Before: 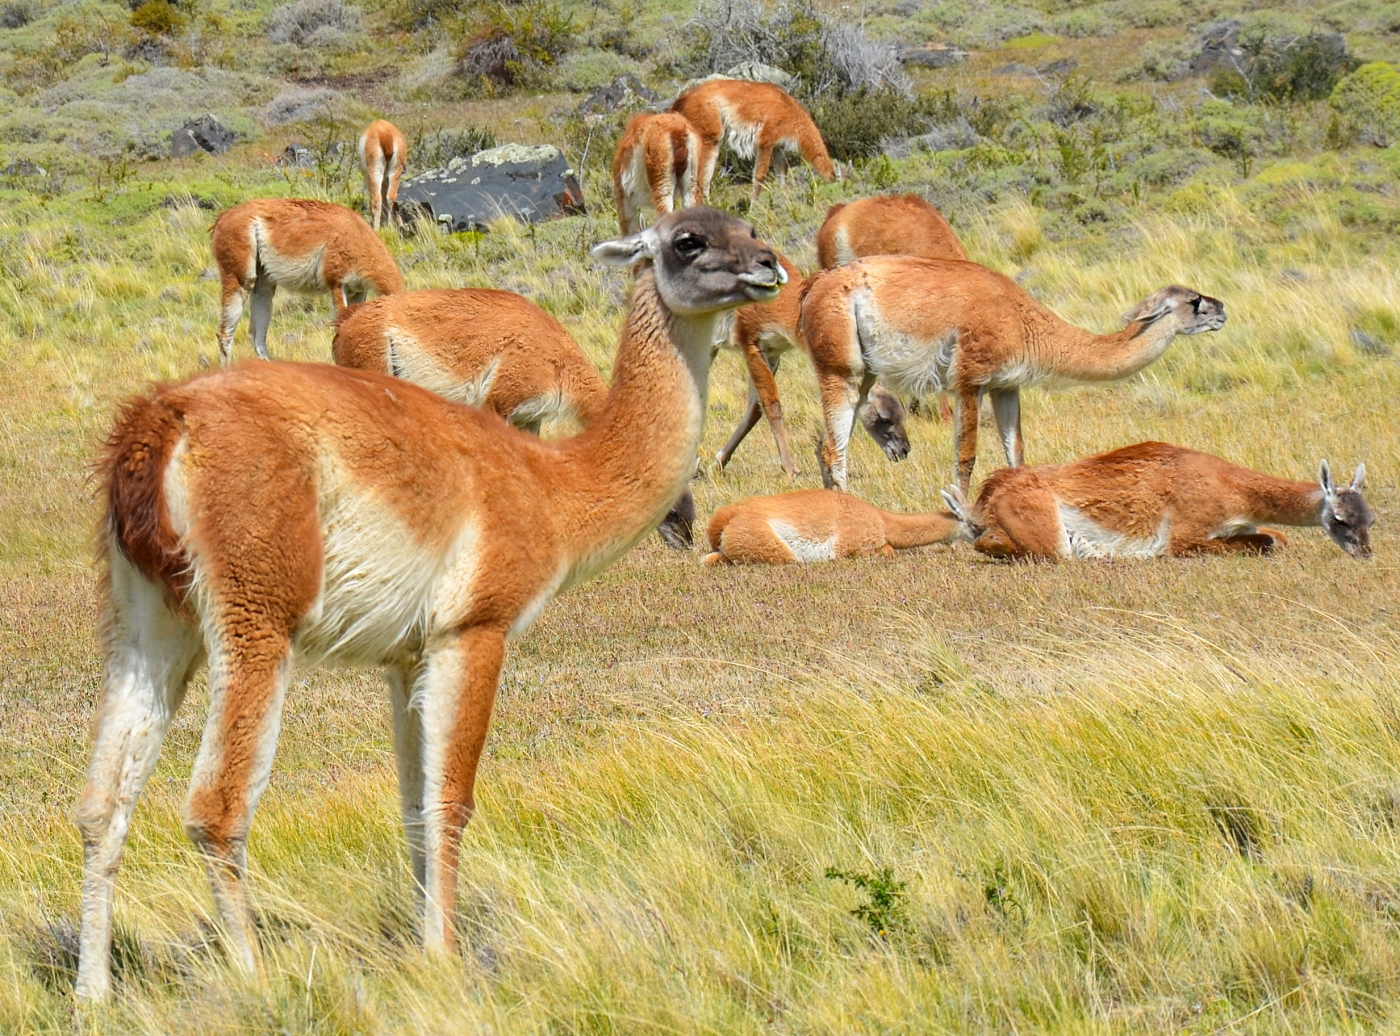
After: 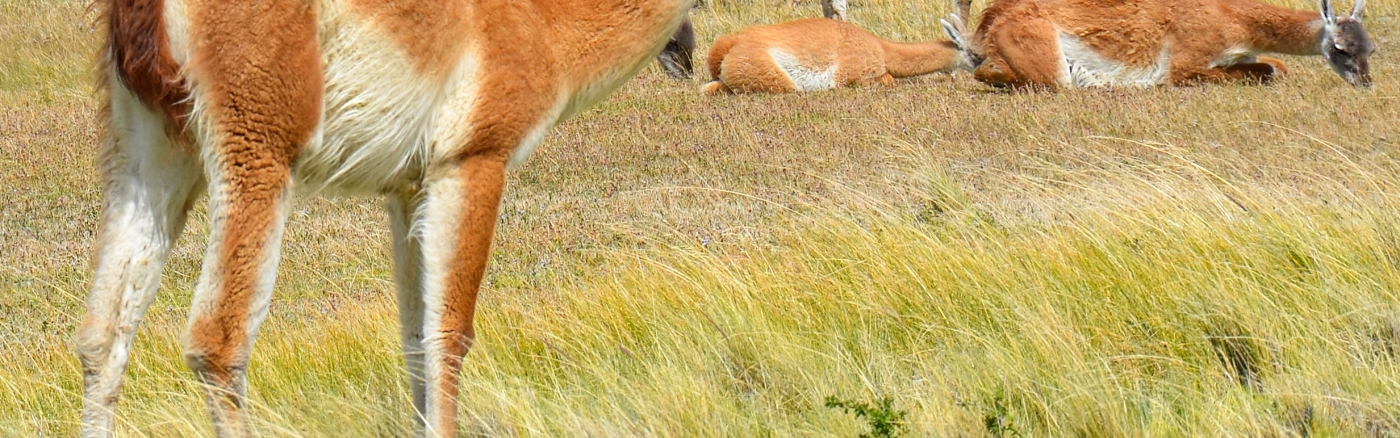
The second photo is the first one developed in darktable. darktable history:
crop: top 45.468%, bottom 12.228%
